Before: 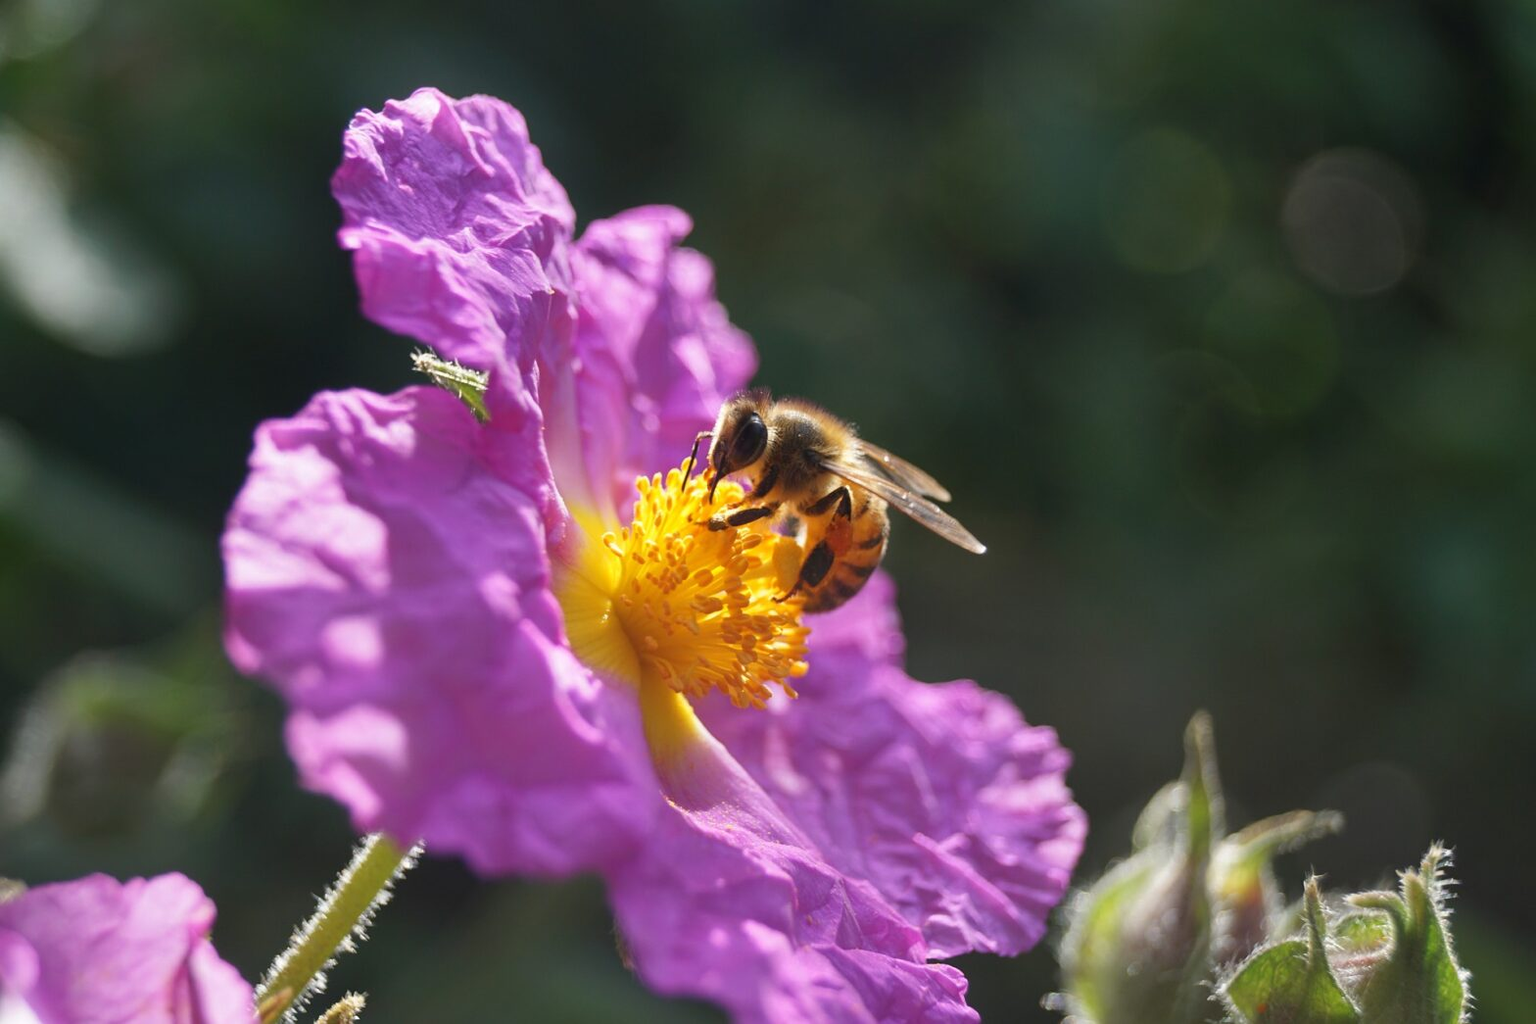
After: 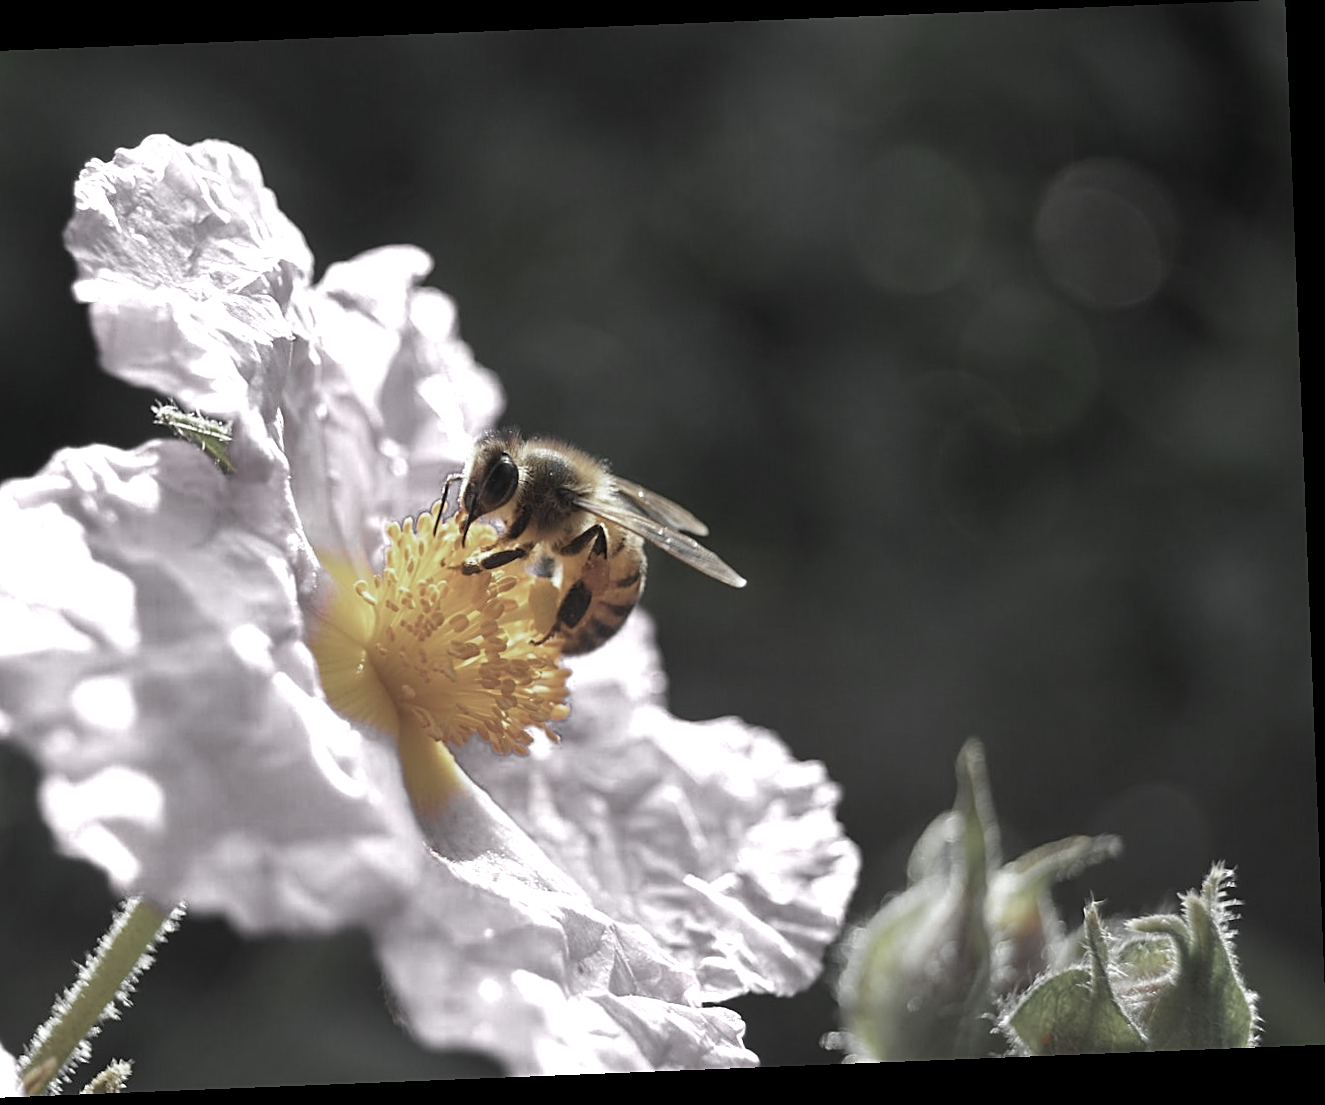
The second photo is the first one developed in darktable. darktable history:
crop: left 17.582%, bottom 0.031%
white balance: red 1.009, blue 1.027
sharpen: on, module defaults
rotate and perspective: rotation -2.29°, automatic cropping off
color correction: highlights a* -8, highlights b* 3.1
levels: levels [0, 0.498, 1]
color zones: curves: ch0 [(0, 0.613) (0.01, 0.613) (0.245, 0.448) (0.498, 0.529) (0.642, 0.665) (0.879, 0.777) (0.99, 0.613)]; ch1 [(0, 0.035) (0.121, 0.189) (0.259, 0.197) (0.415, 0.061) (0.589, 0.022) (0.732, 0.022) (0.857, 0.026) (0.991, 0.053)]
